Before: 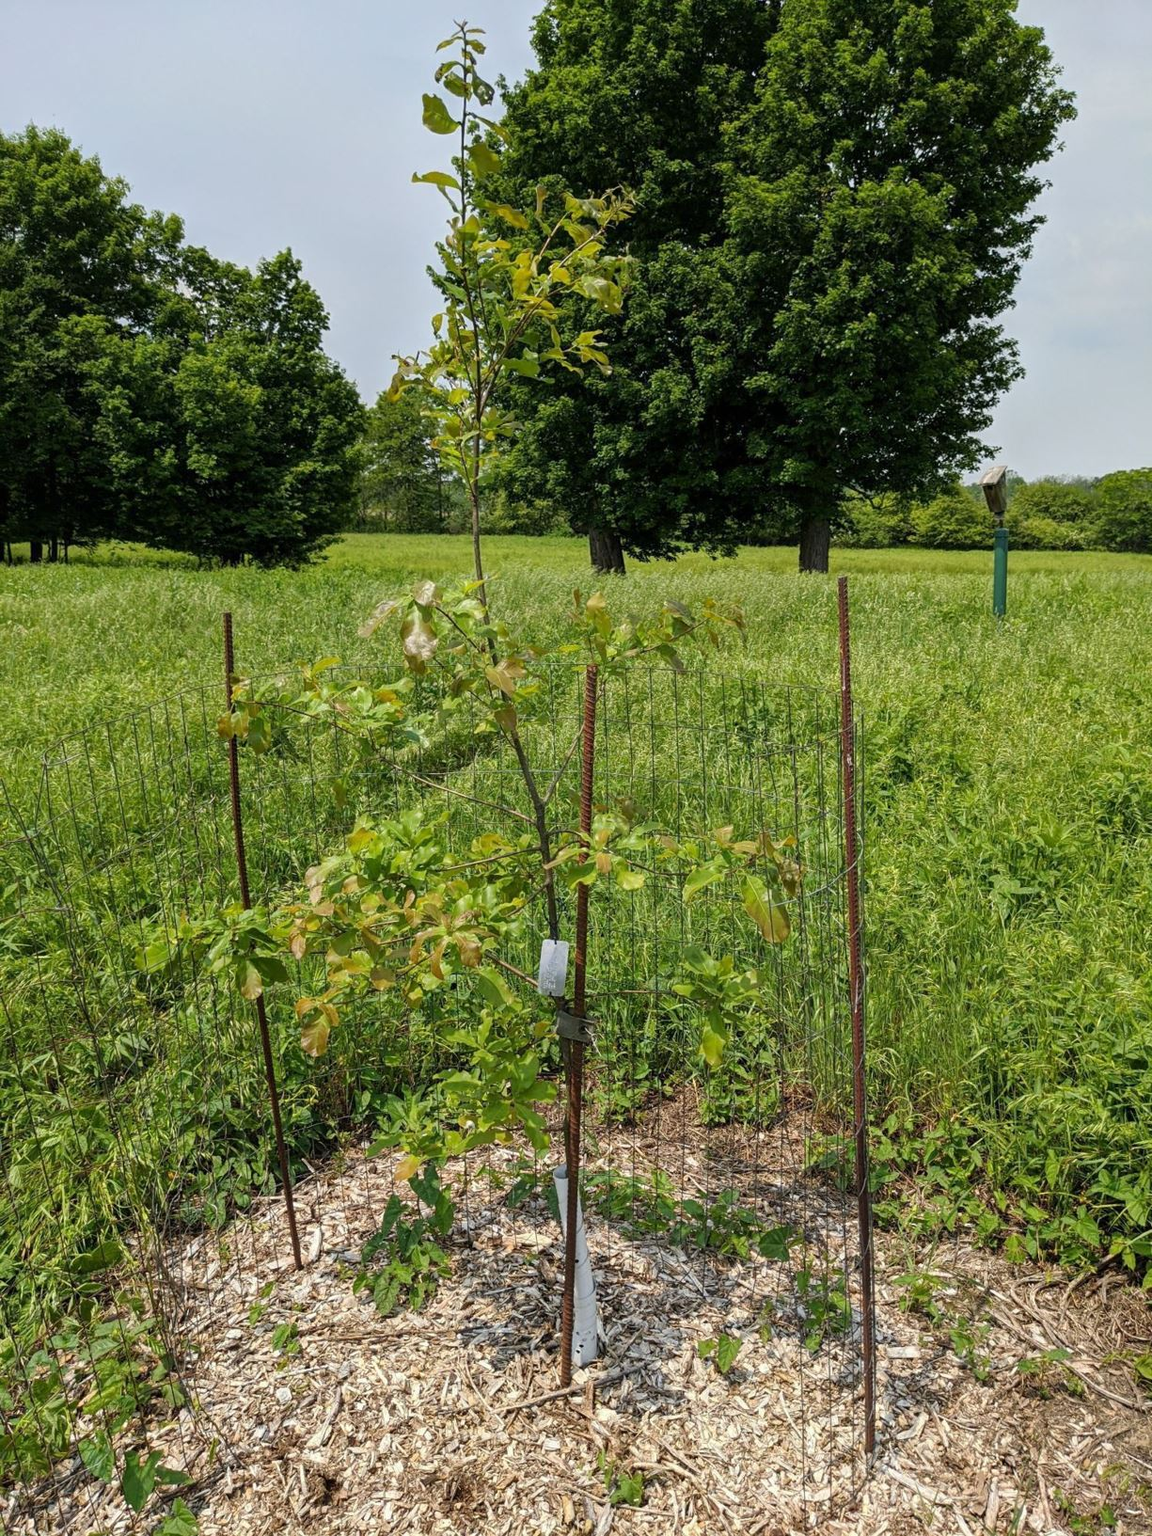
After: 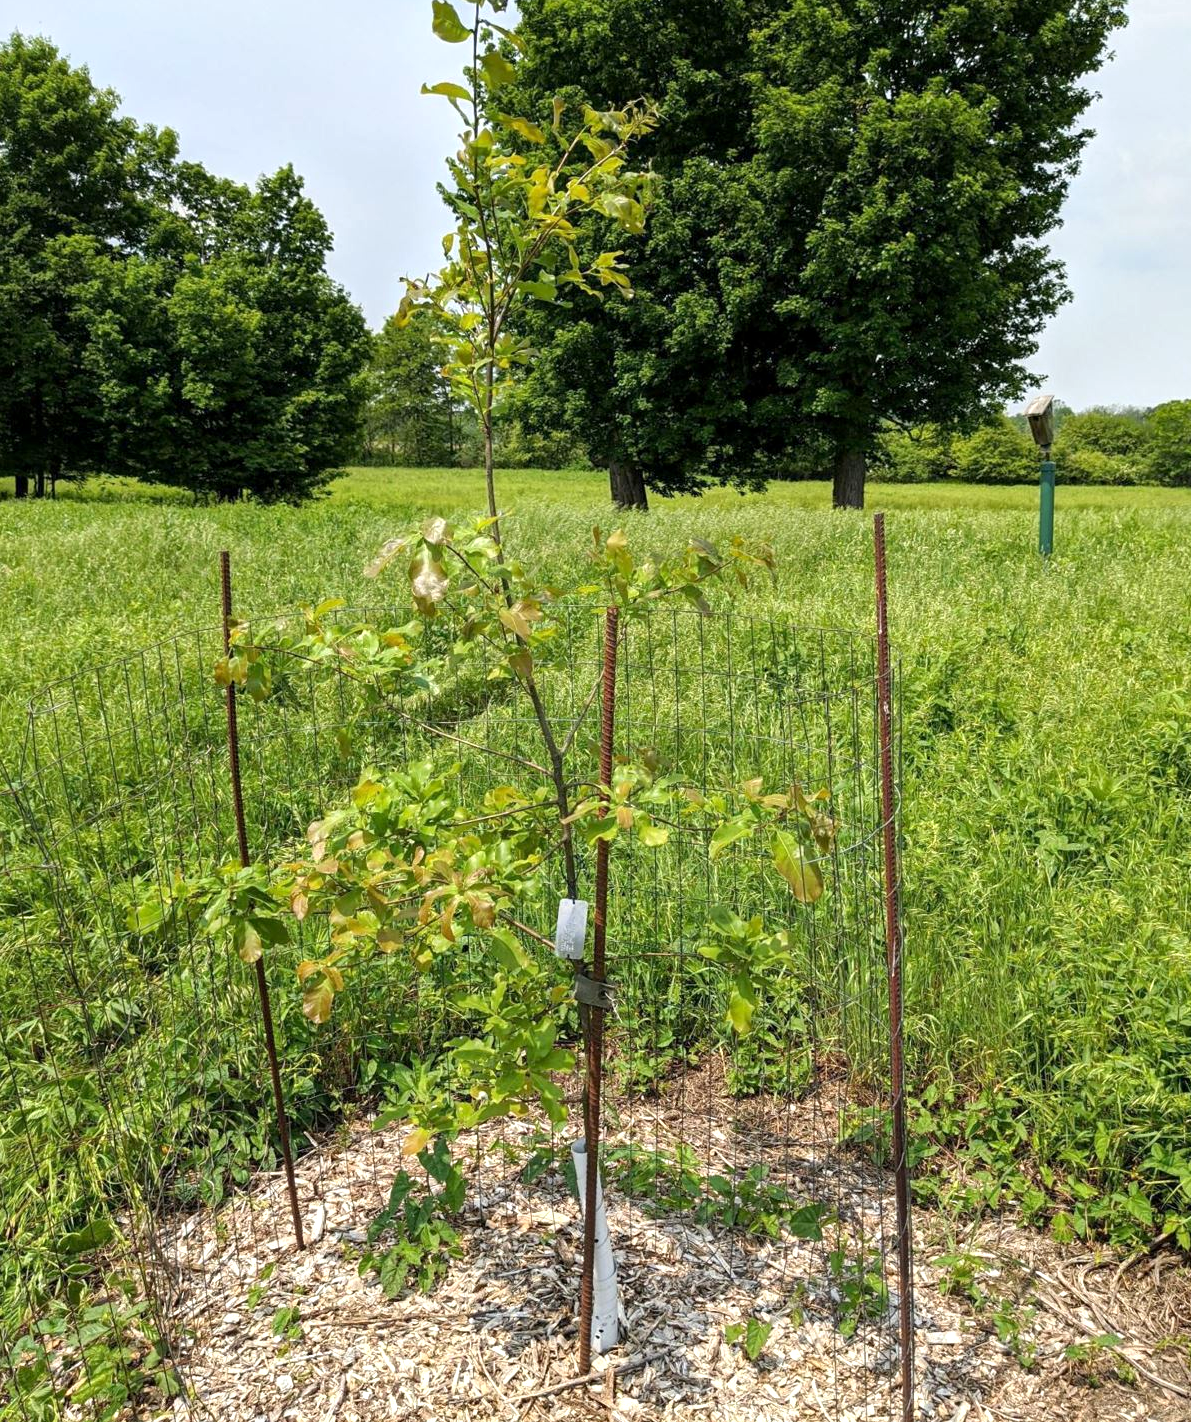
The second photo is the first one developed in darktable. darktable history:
crop: left 1.454%, top 6.124%, right 1.319%, bottom 6.747%
exposure: black level correction 0.001, exposure 0.5 EV, compensate highlight preservation false
